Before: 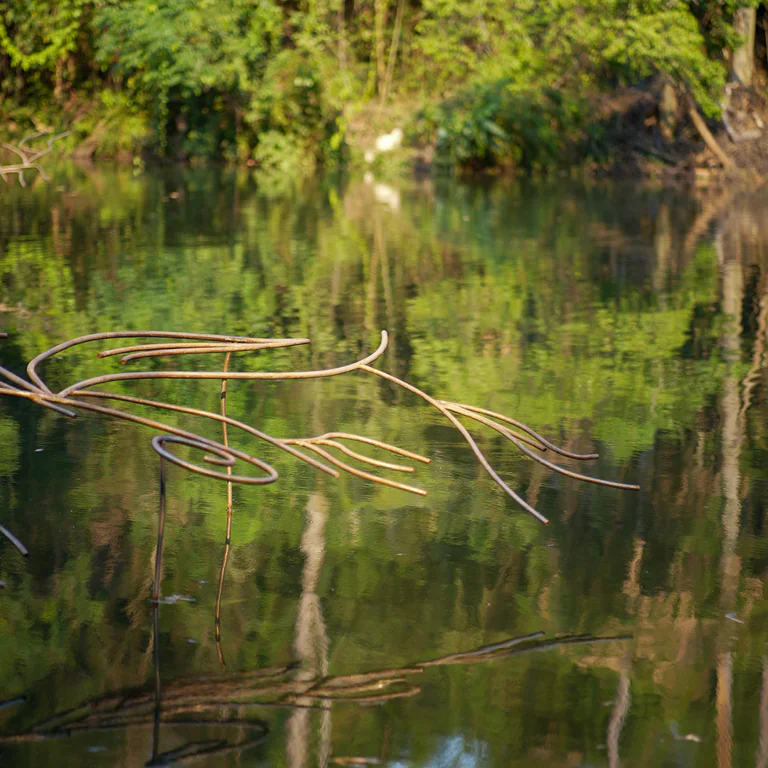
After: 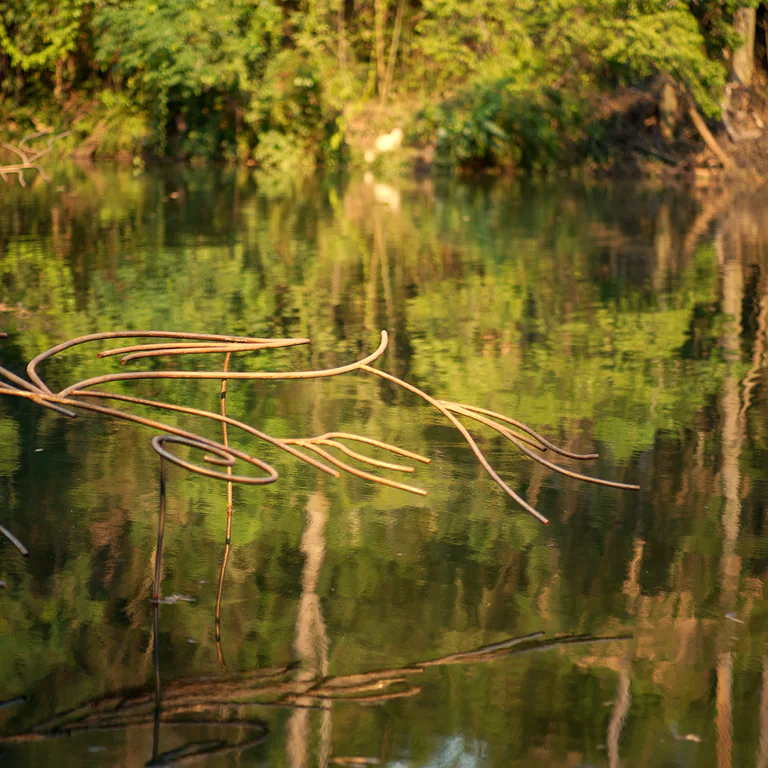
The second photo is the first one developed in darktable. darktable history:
white balance: red 1.123, blue 0.83
local contrast: mode bilateral grid, contrast 20, coarseness 50, detail 120%, midtone range 0.2
